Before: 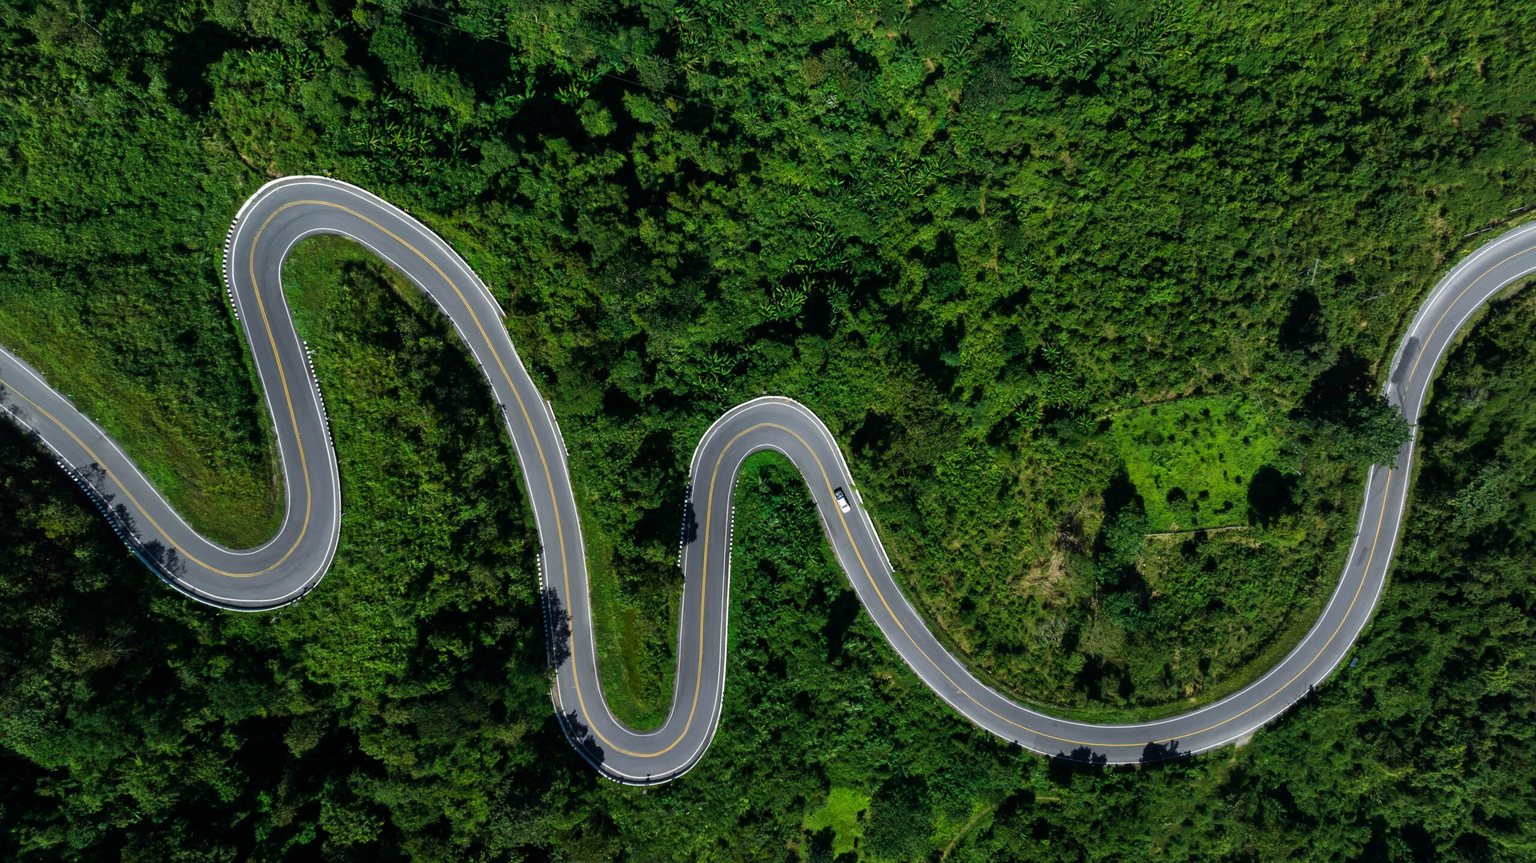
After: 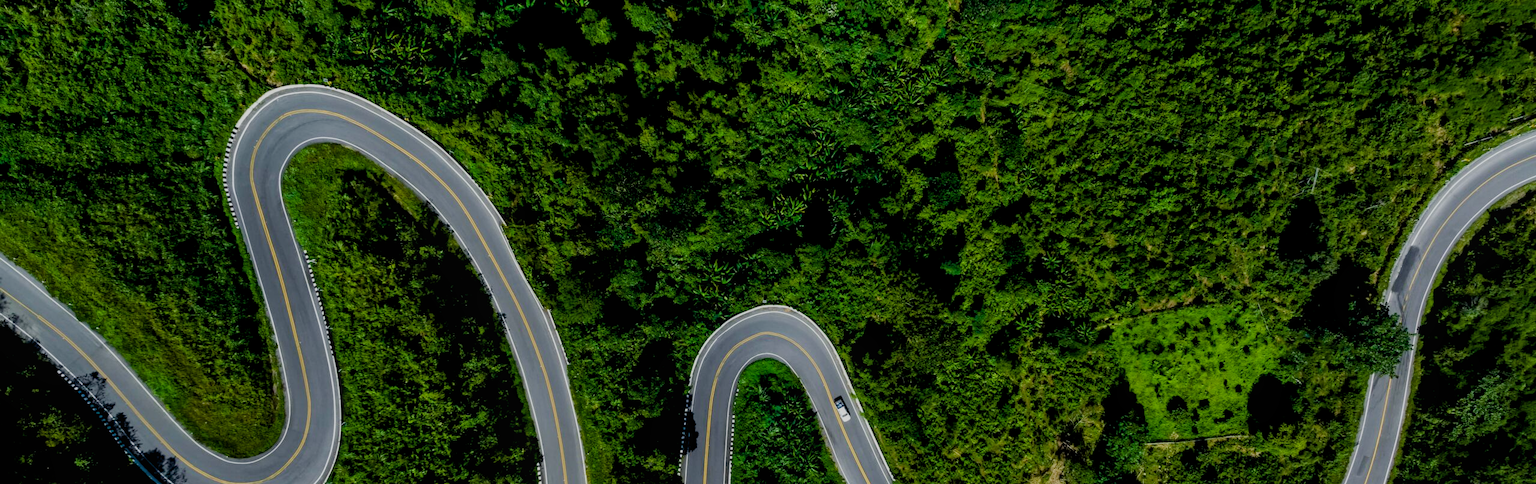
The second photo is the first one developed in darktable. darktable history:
crop and rotate: top 10.605%, bottom 33.274%
exposure: black level correction 0.01, exposure 0.014 EV, compensate highlight preservation false
color balance rgb: perceptual saturation grading › global saturation 20%, perceptual saturation grading › highlights -25%, perceptual saturation grading › shadows 25%
filmic rgb: black relative exposure -7.65 EV, white relative exposure 4.56 EV, hardness 3.61, contrast 1.05
local contrast: detail 110%
